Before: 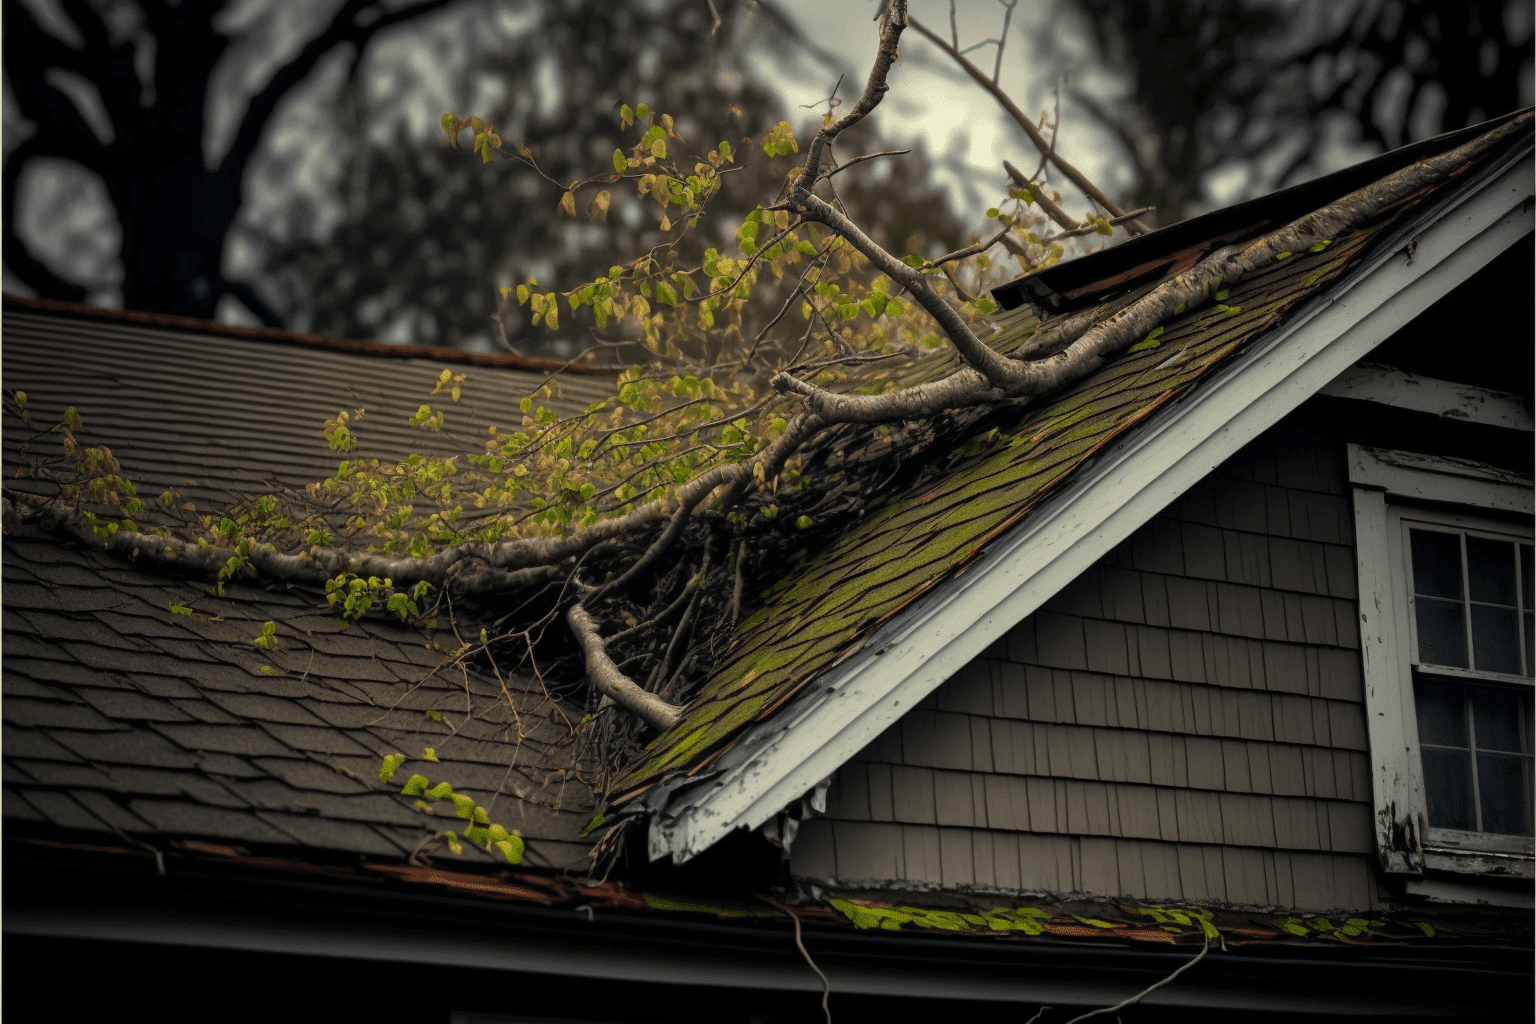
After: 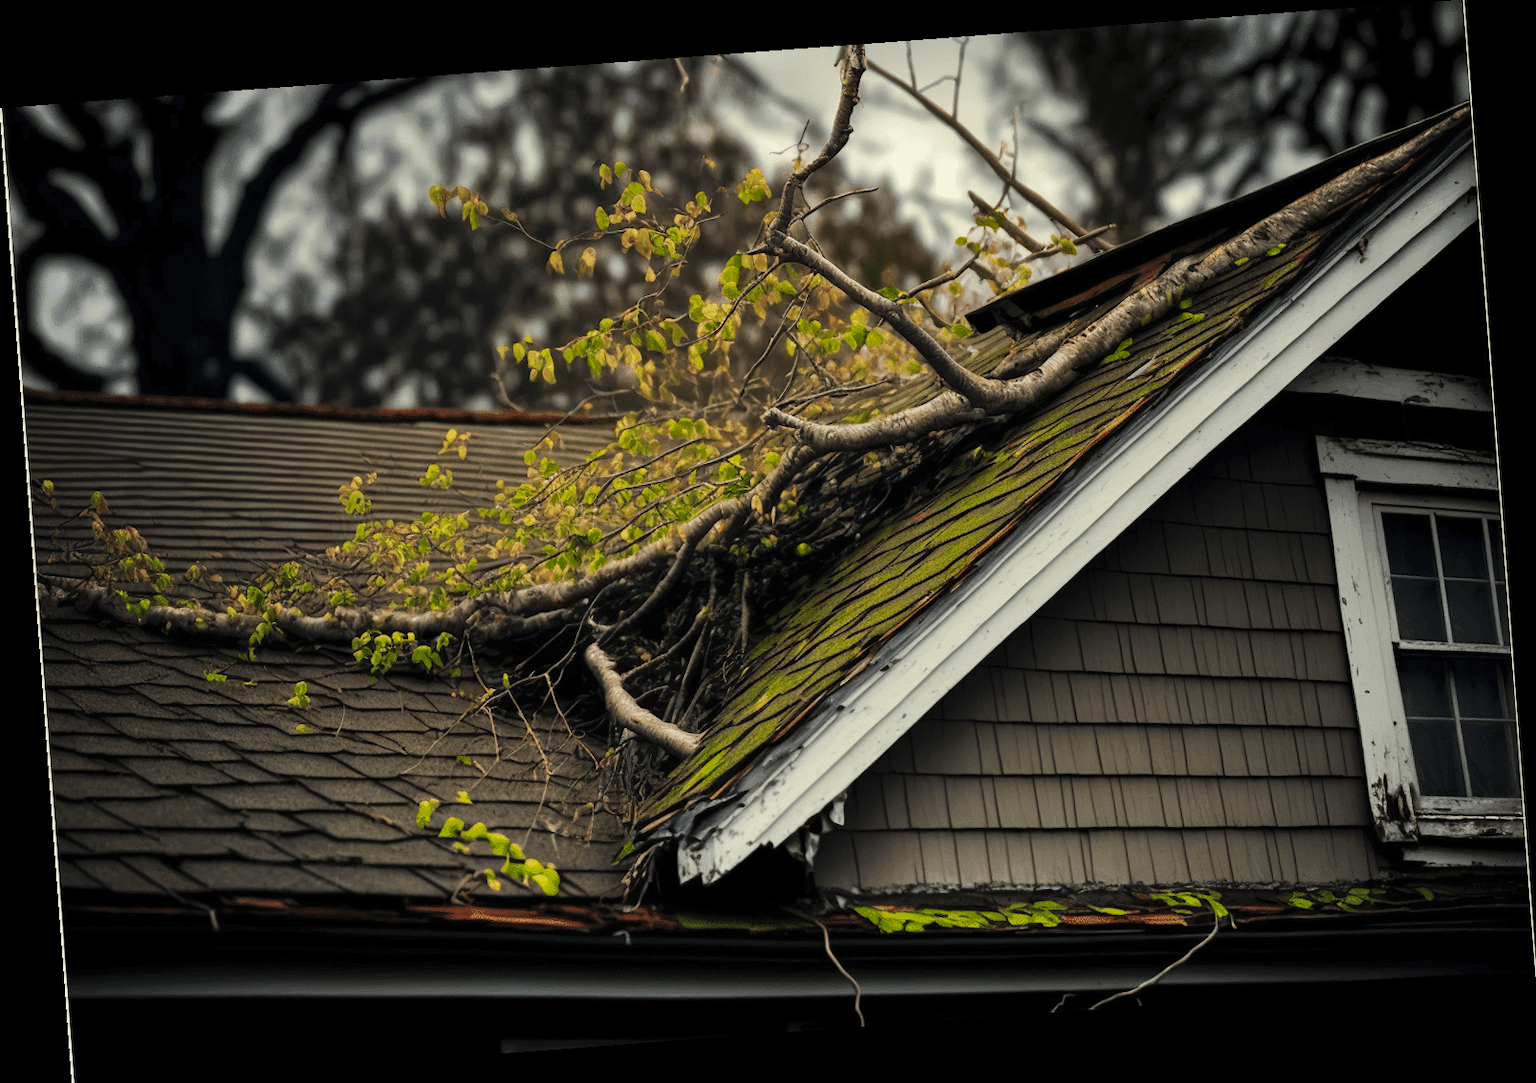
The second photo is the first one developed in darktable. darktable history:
tone curve: curves: ch0 [(0, 0) (0.003, 0.005) (0.011, 0.013) (0.025, 0.027) (0.044, 0.044) (0.069, 0.06) (0.1, 0.081) (0.136, 0.114) (0.177, 0.16) (0.224, 0.211) (0.277, 0.277) (0.335, 0.354) (0.399, 0.435) (0.468, 0.538) (0.543, 0.626) (0.623, 0.708) (0.709, 0.789) (0.801, 0.867) (0.898, 0.935) (1, 1)], preserve colors none
rotate and perspective: rotation -4.25°, automatic cropping off
shadows and highlights: shadows 37.27, highlights -28.18, soften with gaussian
